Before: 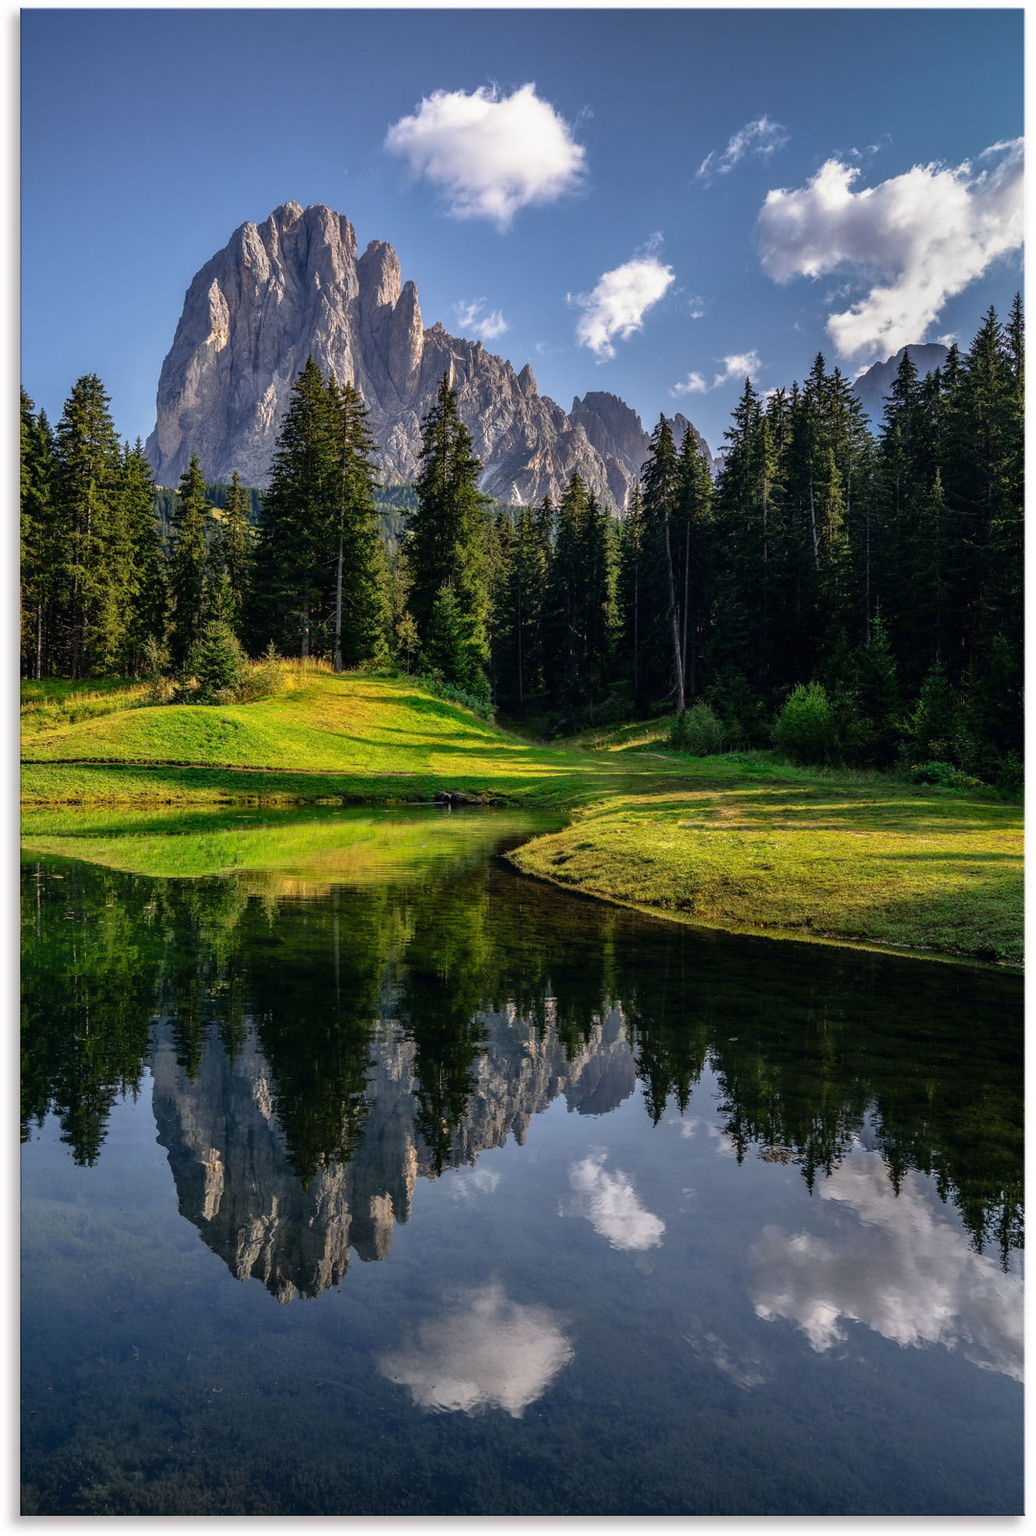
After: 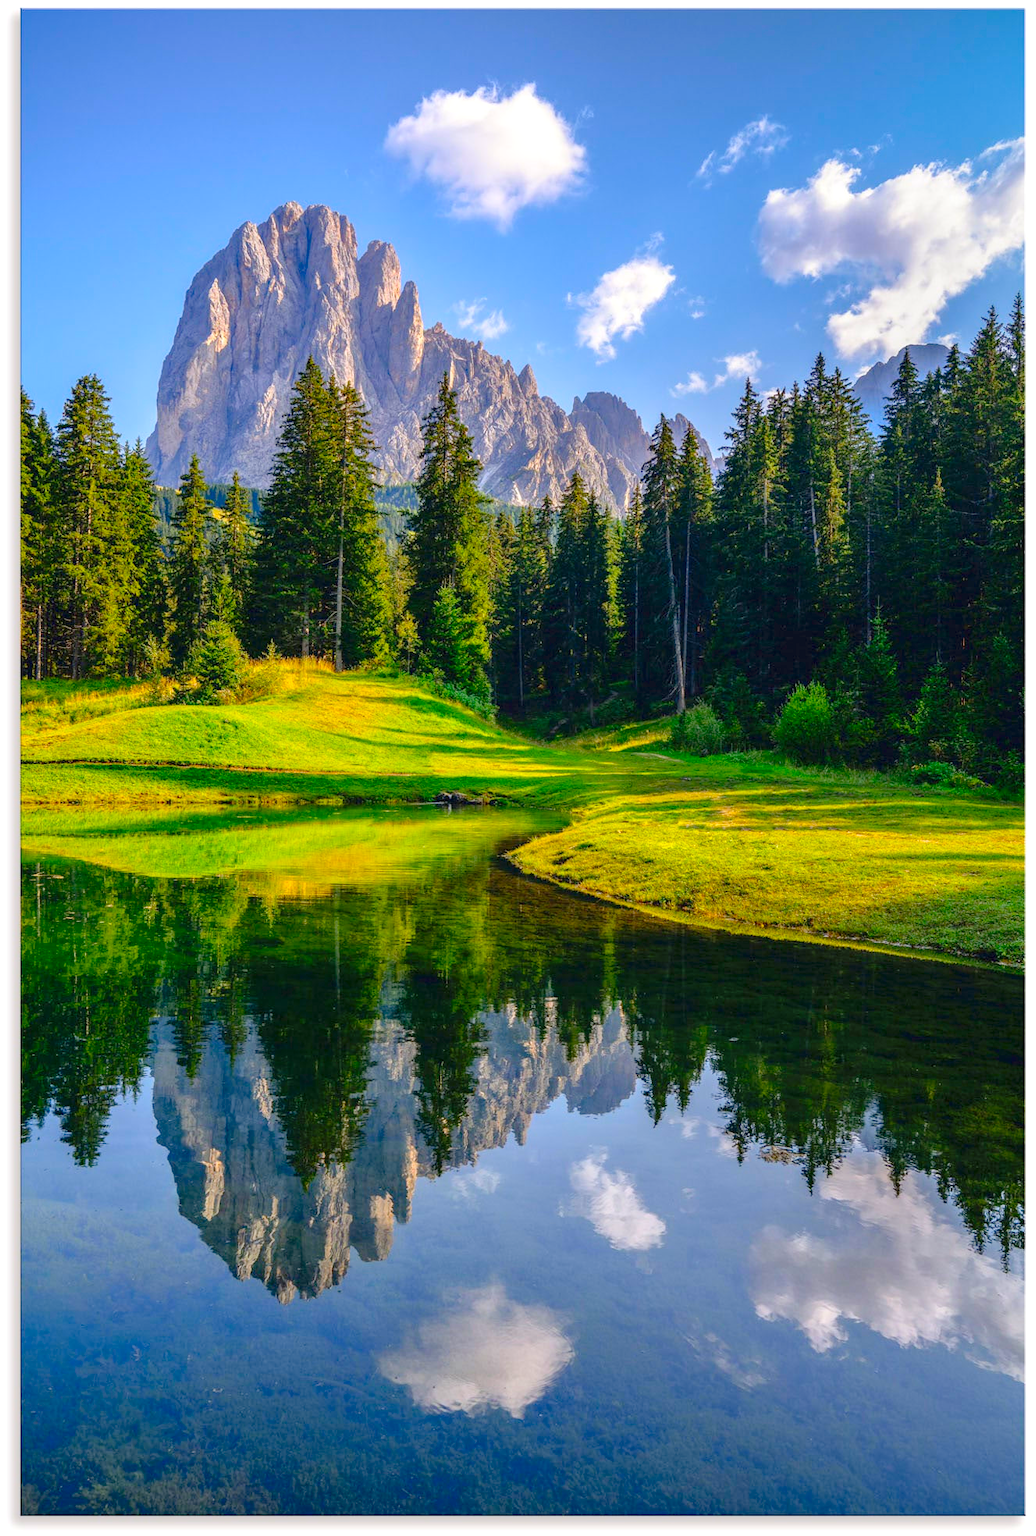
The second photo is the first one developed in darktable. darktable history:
color balance rgb: perceptual saturation grading › global saturation 25%, global vibrance 20%
levels: levels [0, 0.397, 0.955]
